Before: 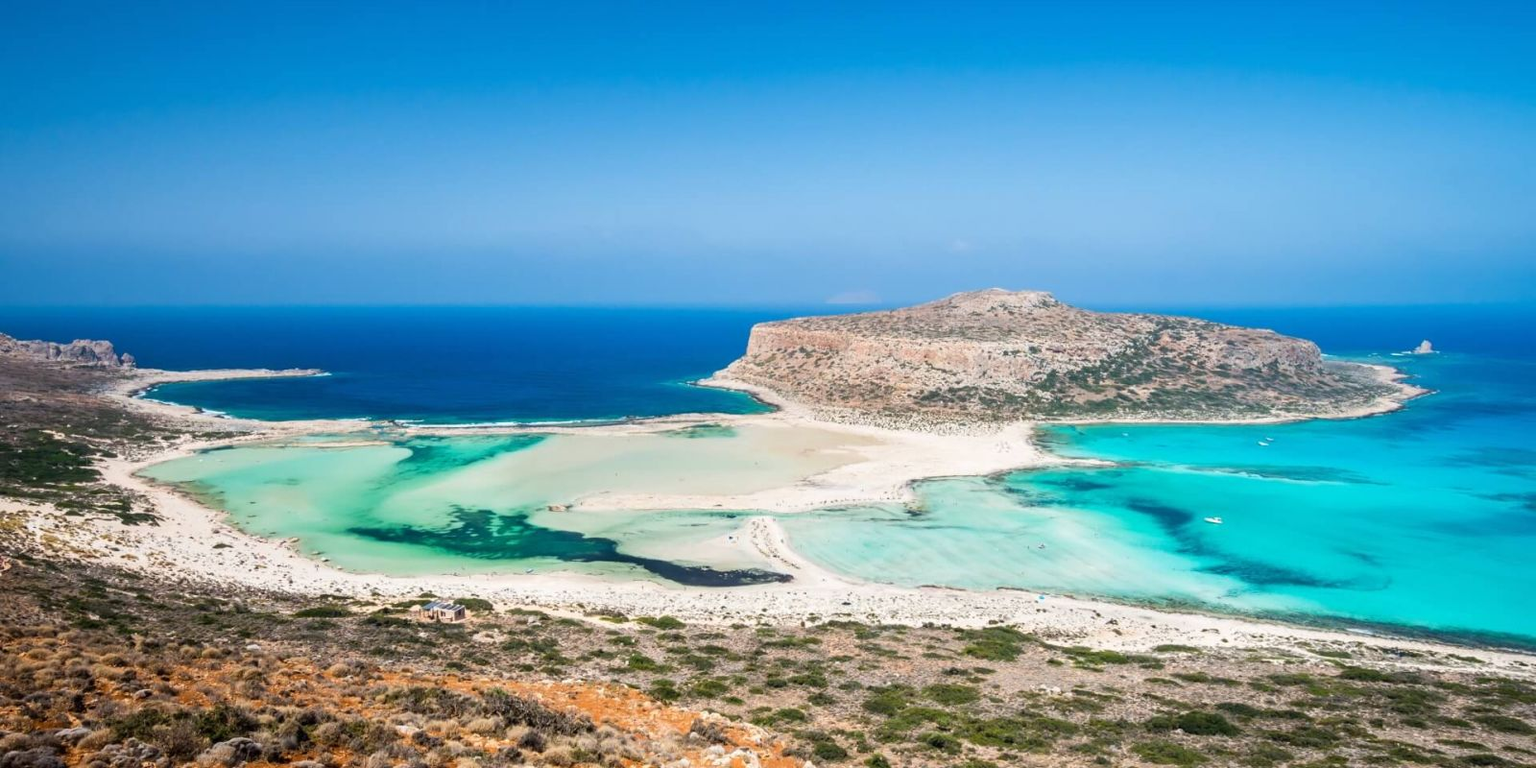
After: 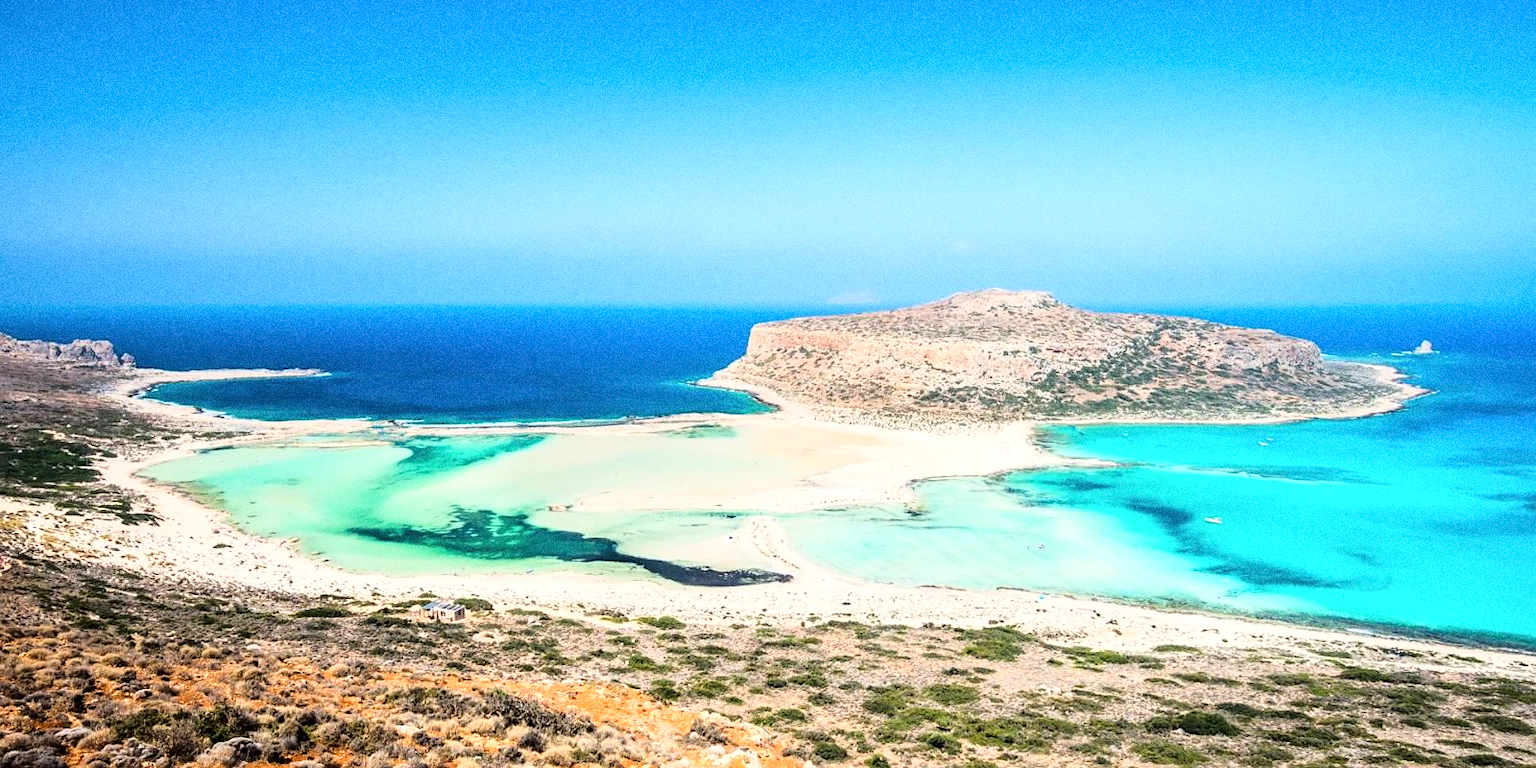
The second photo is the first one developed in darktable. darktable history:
local contrast: highlights 100%, shadows 100%, detail 120%, midtone range 0.2
grain: coarseness 0.09 ISO, strength 40%
base curve: curves: ch0 [(0, 0) (0.028, 0.03) (0.121, 0.232) (0.46, 0.748) (0.859, 0.968) (1, 1)]
color calibration: x 0.342, y 0.356, temperature 5122 K
sharpen: radius 1
